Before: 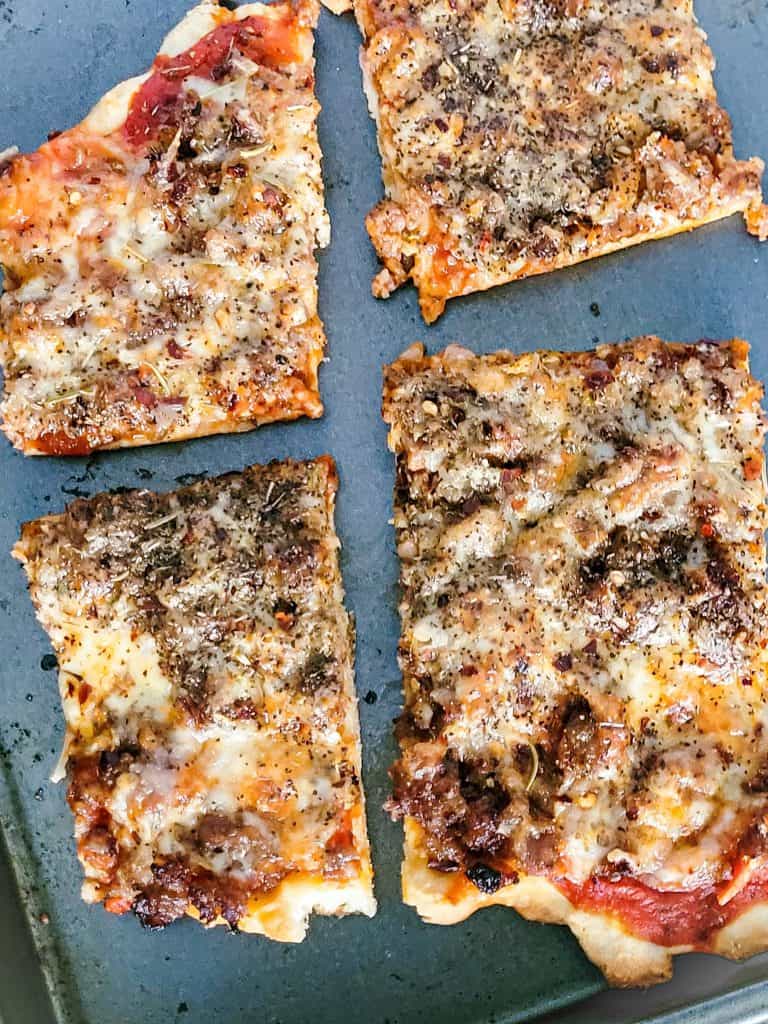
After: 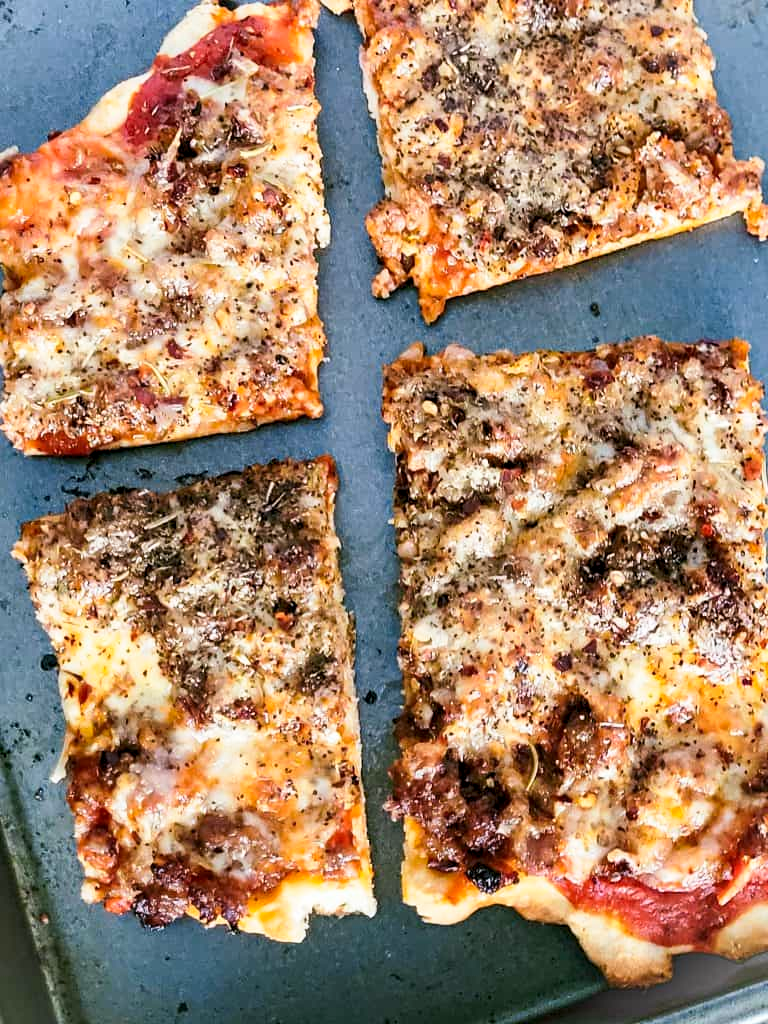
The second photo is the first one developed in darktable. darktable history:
tone curve: curves: ch0 [(0, 0) (0.003, 0.003) (0.011, 0.012) (0.025, 0.026) (0.044, 0.047) (0.069, 0.073) (0.1, 0.105) (0.136, 0.143) (0.177, 0.187) (0.224, 0.237) (0.277, 0.293) (0.335, 0.354) (0.399, 0.422) (0.468, 0.495) (0.543, 0.574) (0.623, 0.659) (0.709, 0.749) (0.801, 0.846) (0.898, 0.932) (1, 1)], preserve colors none
color look up table: target L [67.19, 47.06, 33.19, 100, 65.9, 63.76, 56.32, 47.38, 38.02, 29.3, 52.26, 52.02, 32.73, 24.36, 20.85, 85.76, 77.54, 66.1, 65.71, 45.62, 44.88, 42.83, 26.33, 10.88, 0 ×25], target a [-22.99, -38.11, -14.82, -0.001, 14.1, 18.05, 32.95, 47.07, 49.83, 13.28, 6.475, 44.4, 10.95, 22.66, 20.5, -1.222, -1.697, -26.29, -2.181, -16.21, -1.8, -4.304, -1.938, -0.861, 0 ×25], target b [55.63, 31.71, 21.21, 0.011, 64.6, 9.729, 51.26, 11.82, 24.86, 11.78, -30.03, -19.39, -52.16, -24.64, -56.42, -2.75, -4.055, -6.183, -4.729, -31.56, -4.119, -29.8, -4.08, -1.867, 0 ×25], num patches 24
